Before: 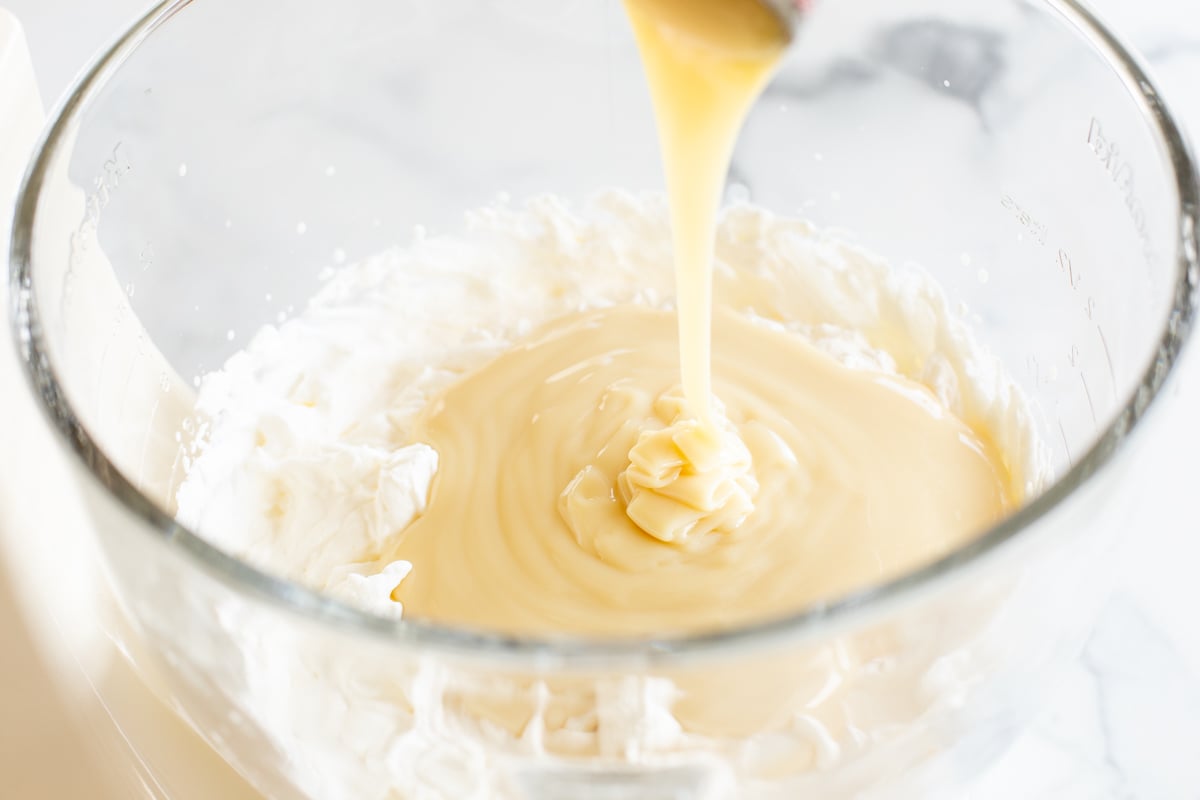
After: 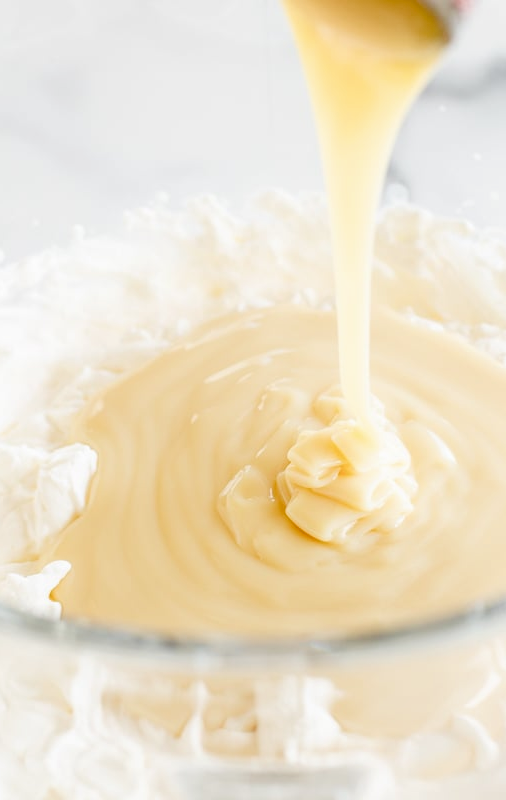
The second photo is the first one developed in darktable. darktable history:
crop: left 28.469%, right 29.352%
contrast brightness saturation: saturation -0.054
color balance rgb: perceptual saturation grading › global saturation 0.953%, perceptual saturation grading › highlights -16.792%, perceptual saturation grading › mid-tones 33.006%, perceptual saturation grading › shadows 50.277%, global vibrance 15.102%
local contrast: mode bilateral grid, contrast 100, coarseness 100, detail 90%, midtone range 0.2
